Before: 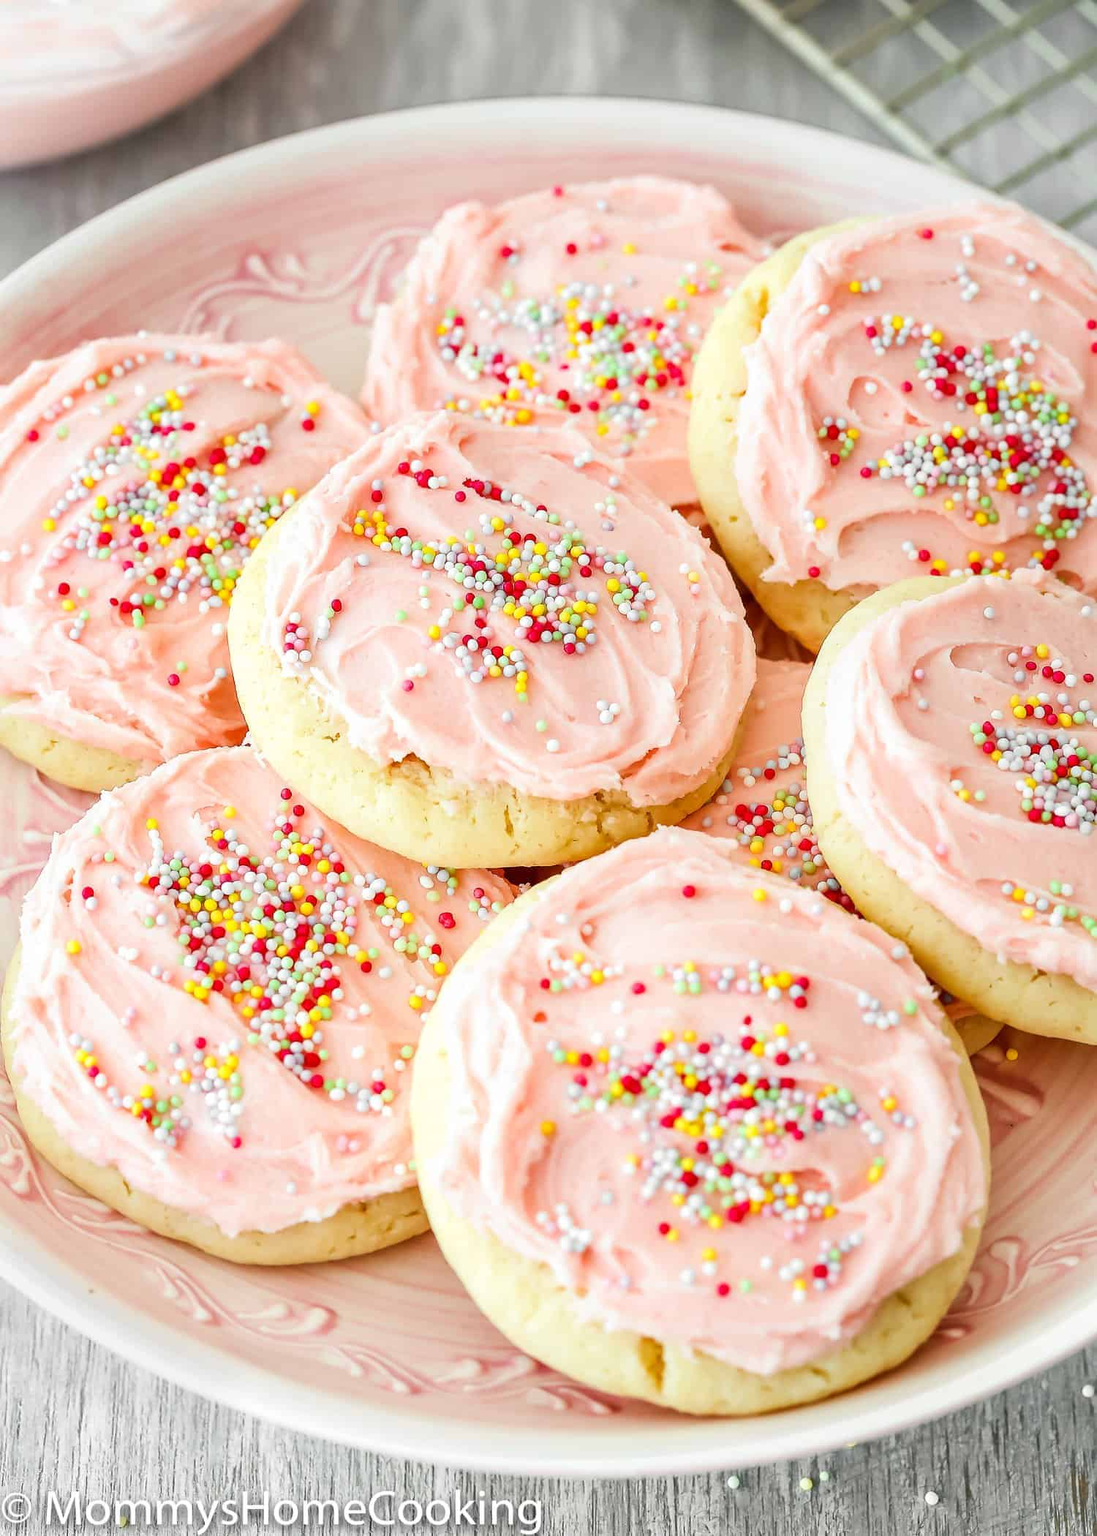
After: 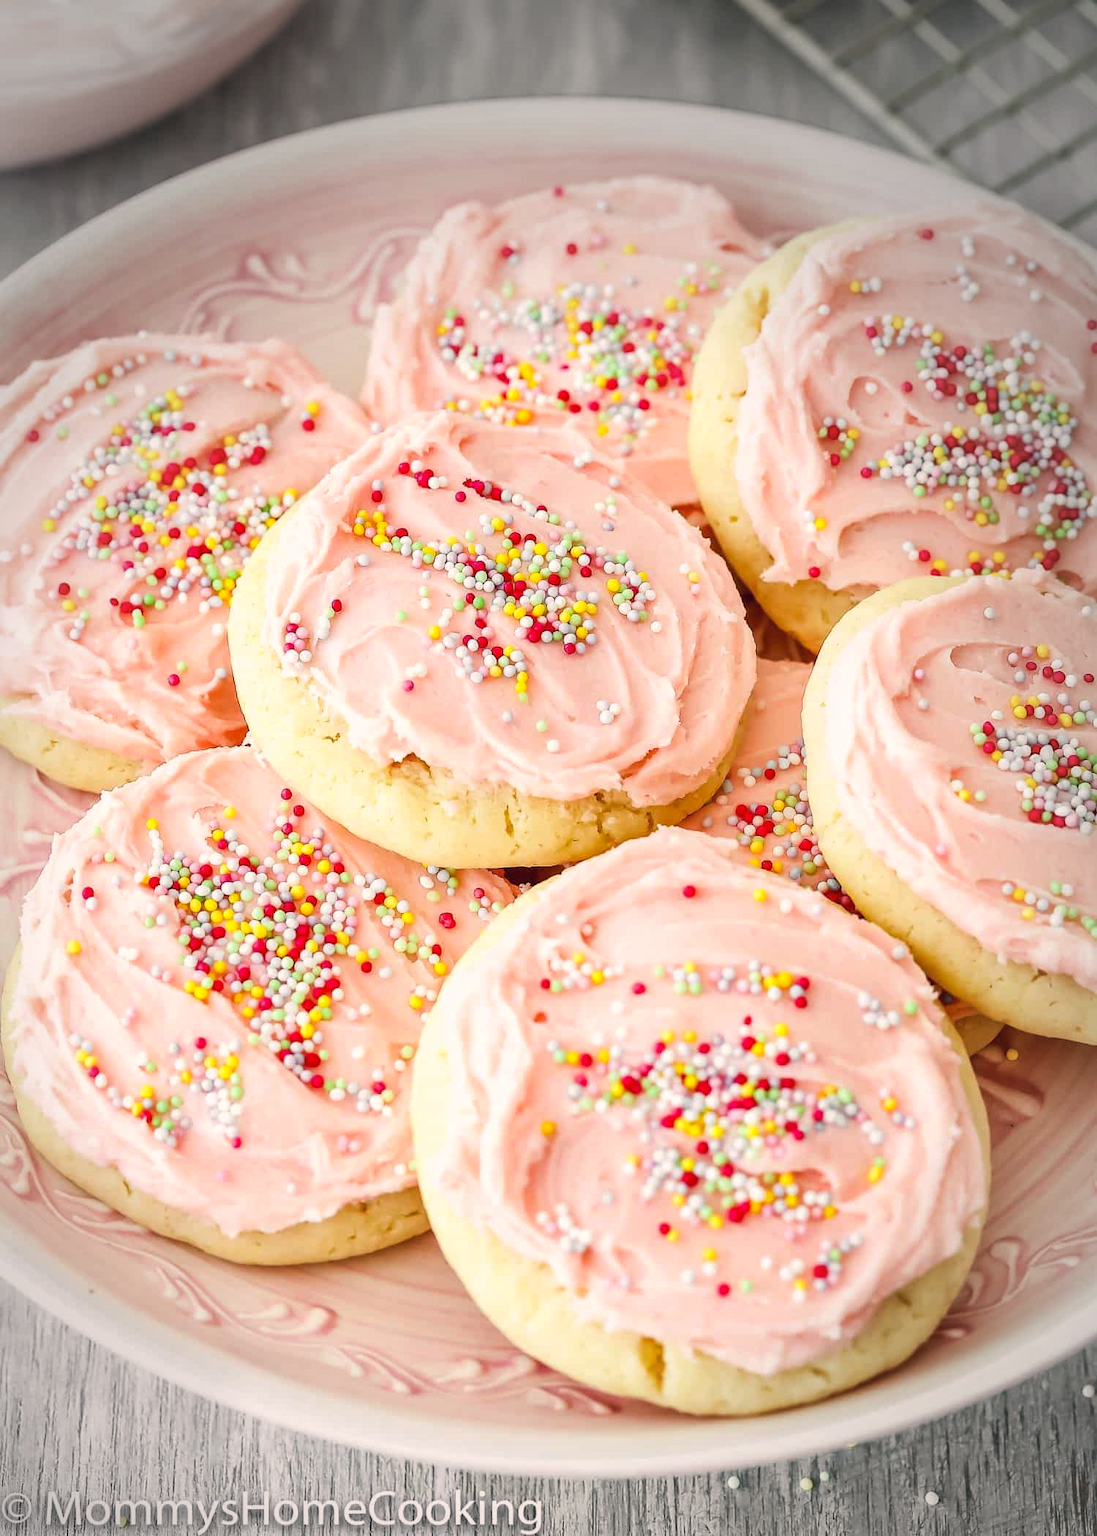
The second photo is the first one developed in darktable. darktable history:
vignetting: fall-off start 64.63%, center (-0.034, 0.148), width/height ratio 0.881
color correction: highlights a* 5.38, highlights b* 5.3, shadows a* -4.26, shadows b* -5.11
